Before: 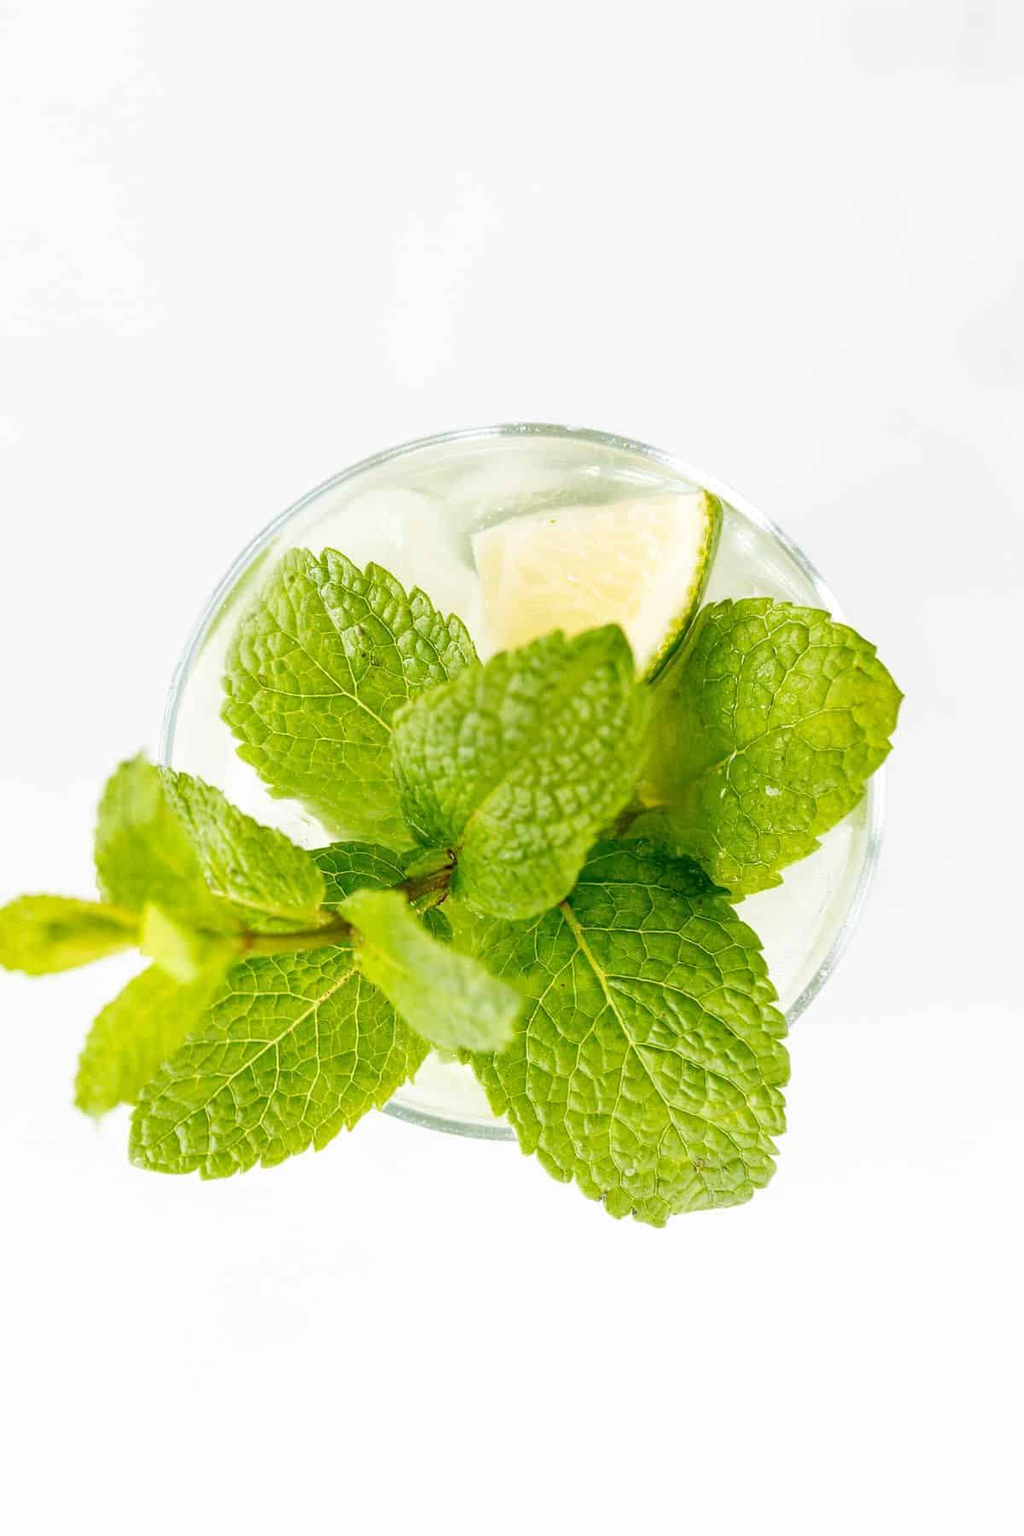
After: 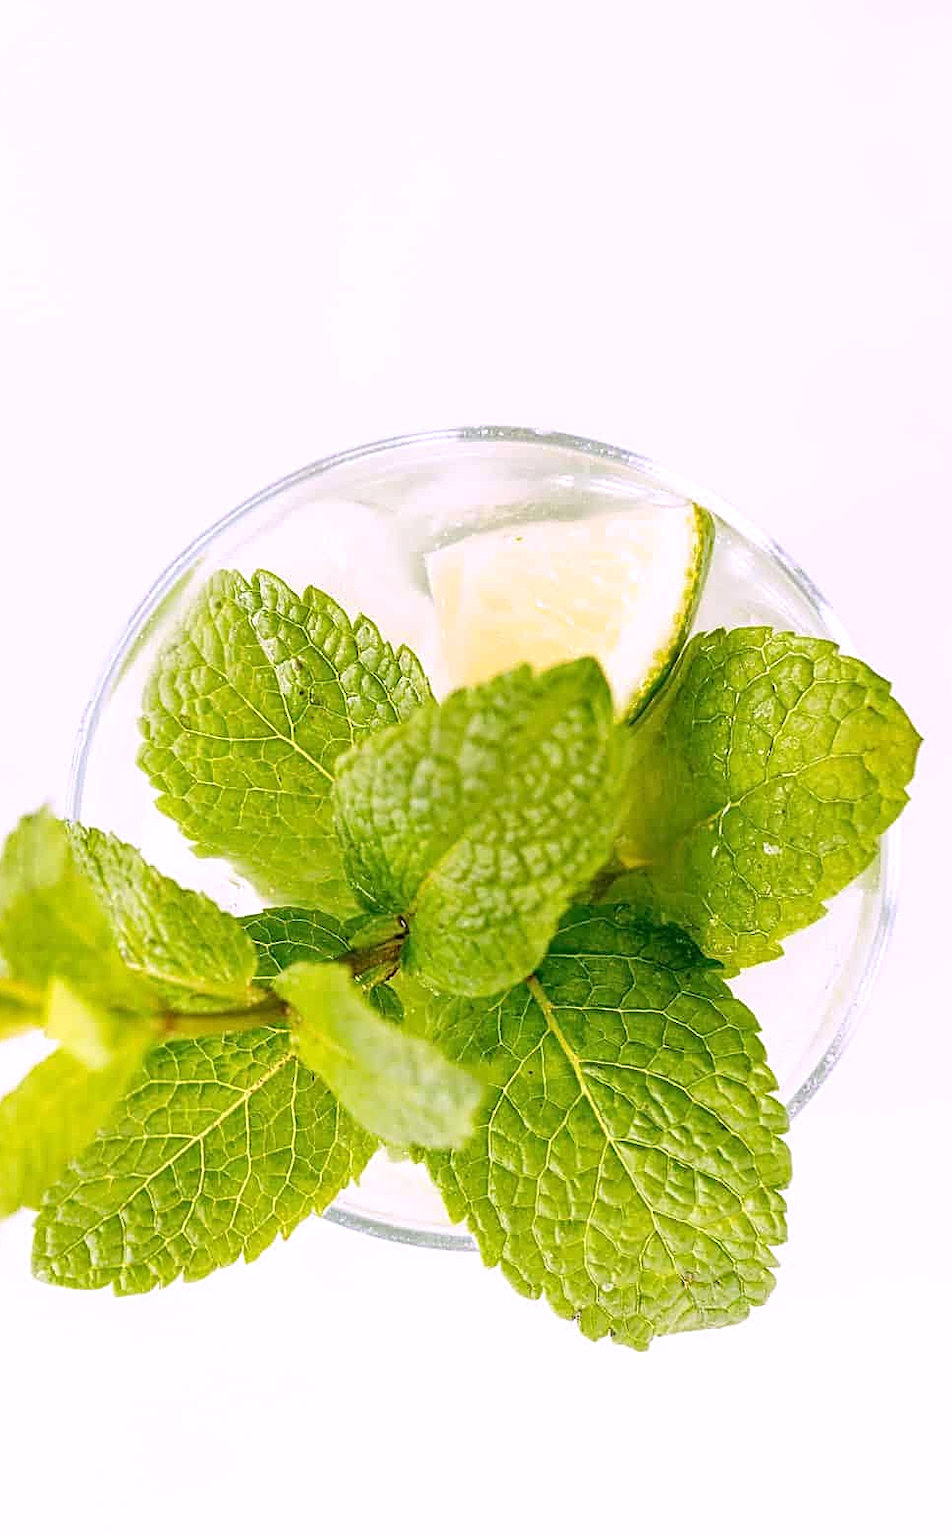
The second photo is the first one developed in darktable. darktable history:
sharpen: amount 0.6
crop: left 9.929%, top 3.475%, right 9.188%, bottom 9.529%
white balance: red 1.066, blue 1.119
